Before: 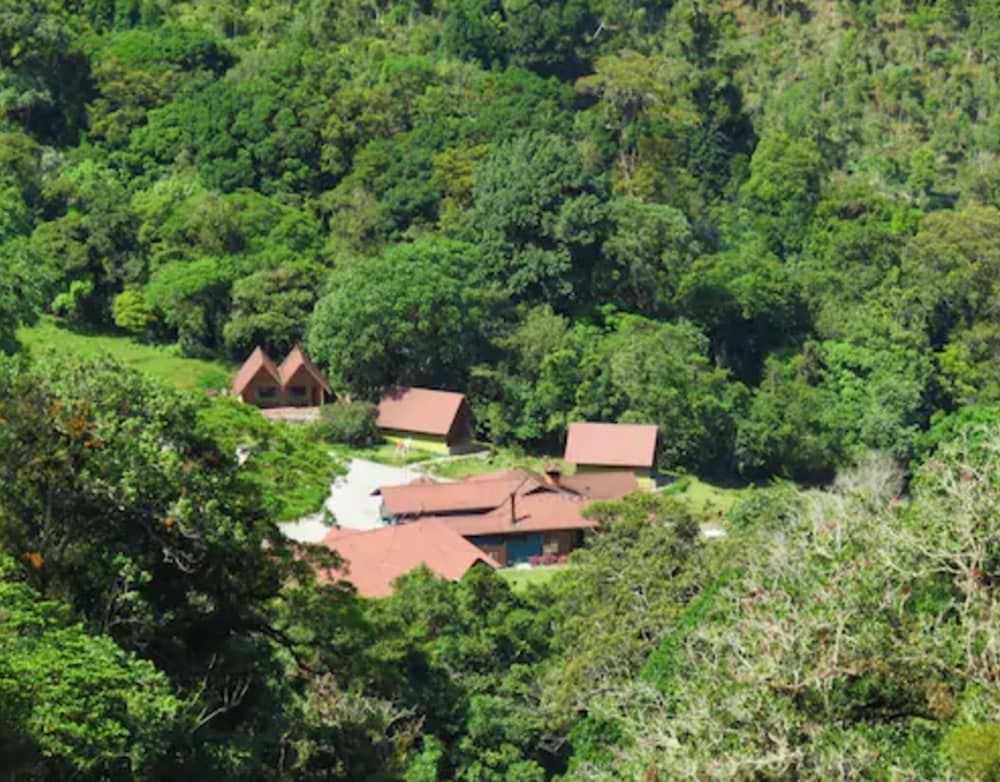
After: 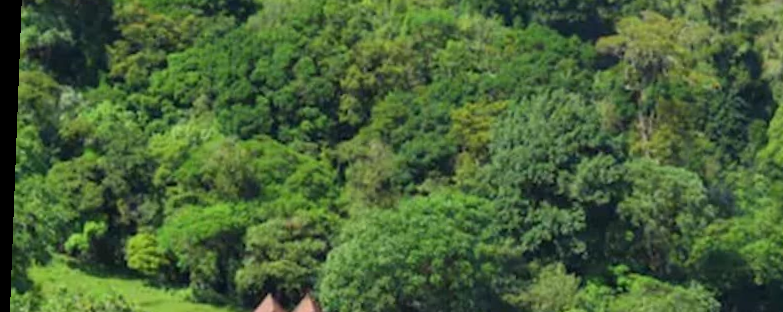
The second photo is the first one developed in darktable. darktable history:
crop: left 0.579%, top 7.627%, right 23.167%, bottom 54.275%
rotate and perspective: rotation 2.17°, automatic cropping off
